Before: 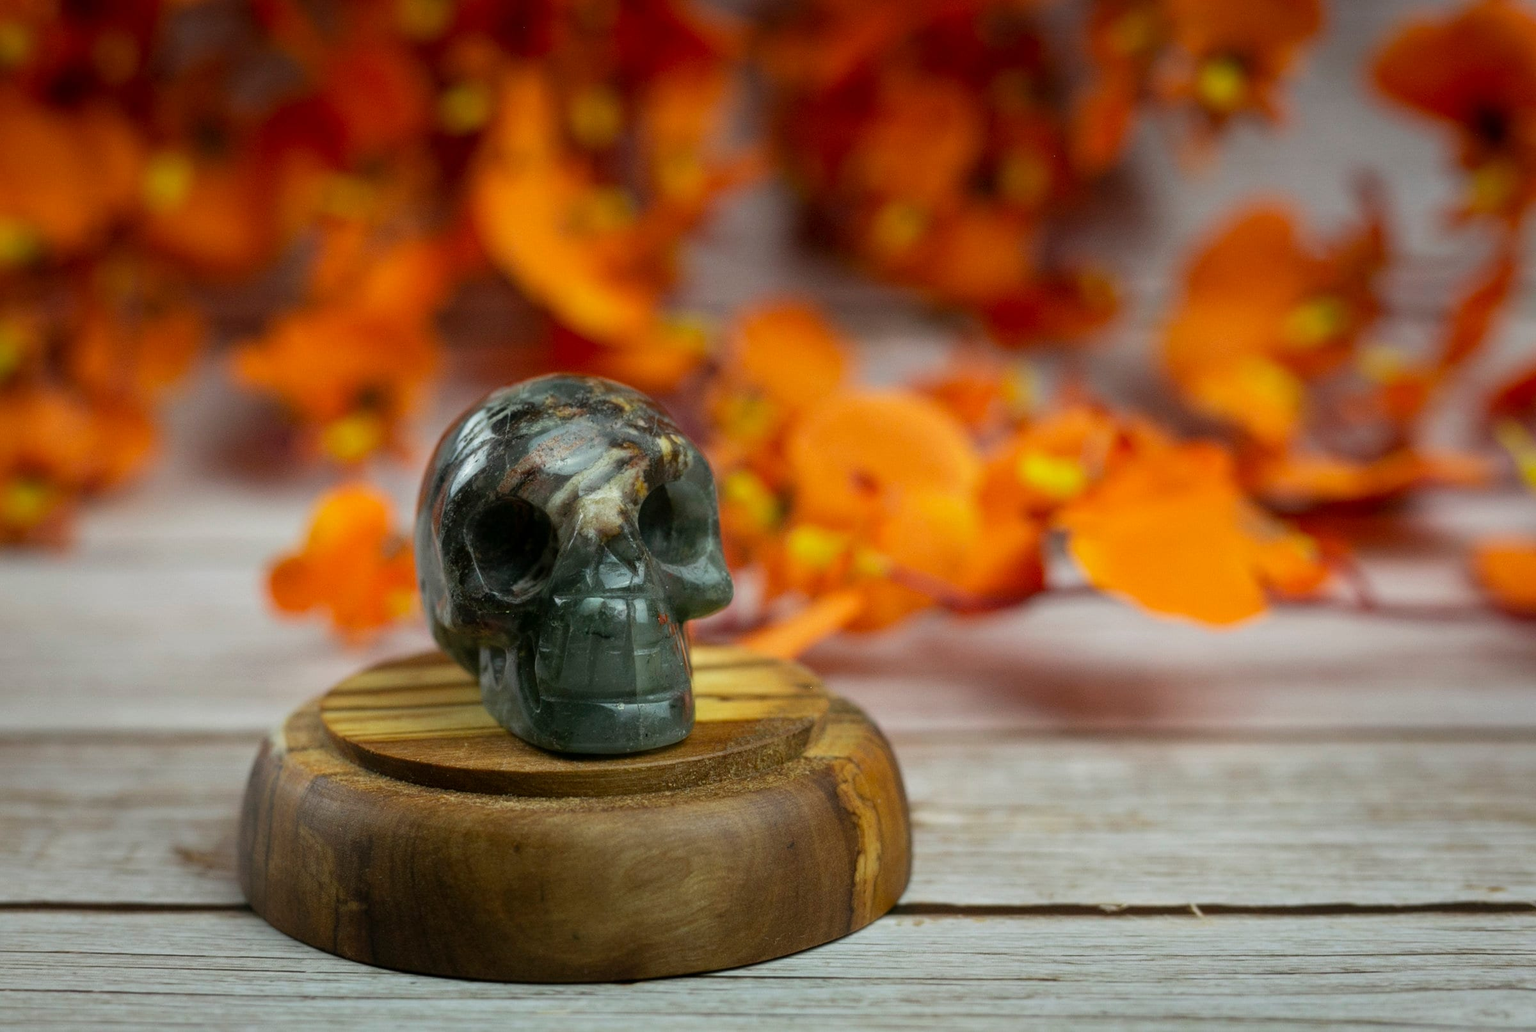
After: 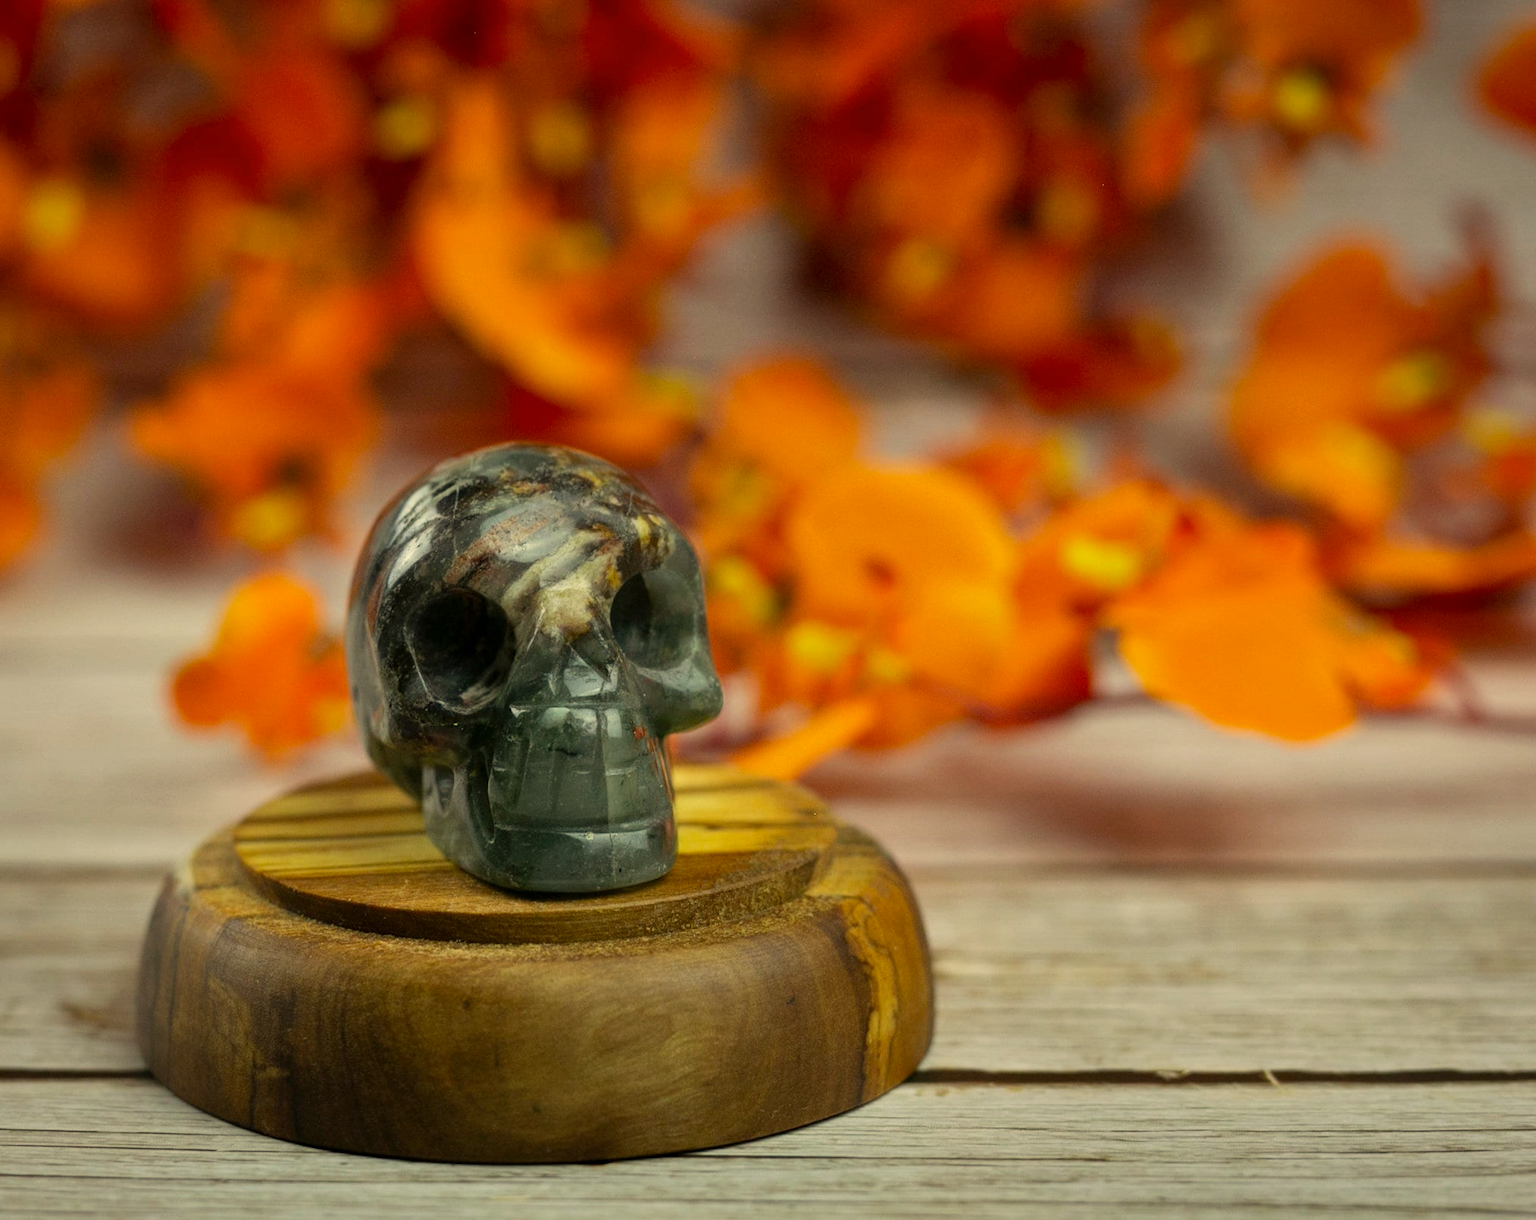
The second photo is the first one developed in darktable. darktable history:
color correction: highlights a* 2.58, highlights b* 22.88
crop: left 8.003%, right 7.525%
shadows and highlights: shadows 47.62, highlights -41.48, soften with gaussian
